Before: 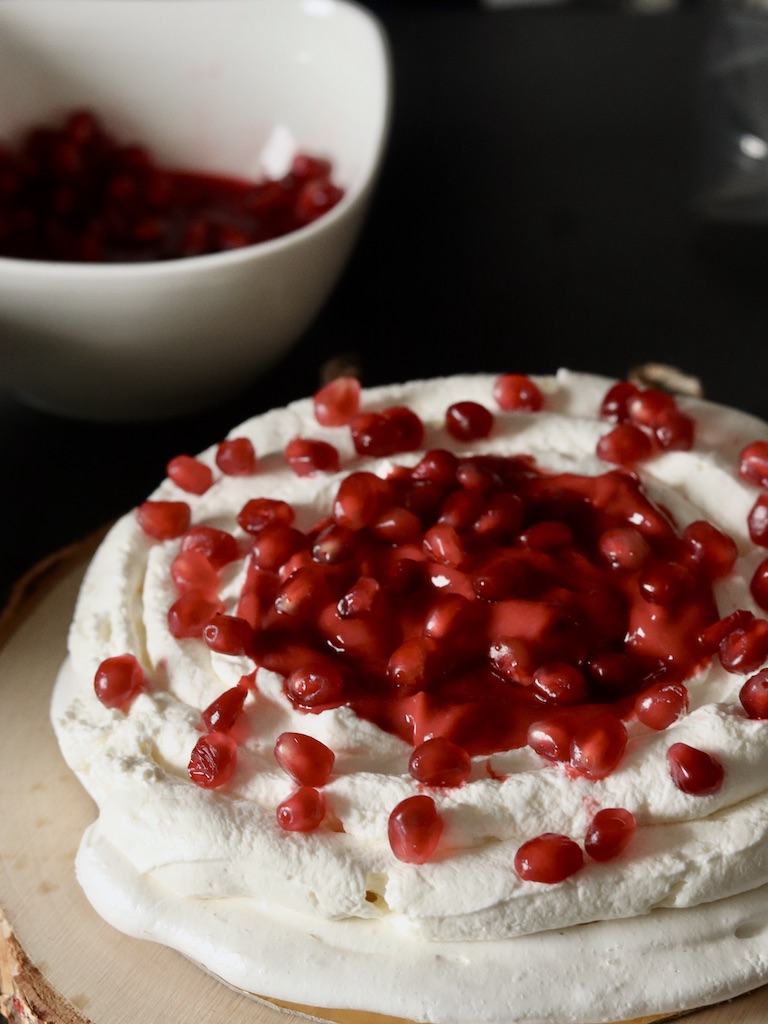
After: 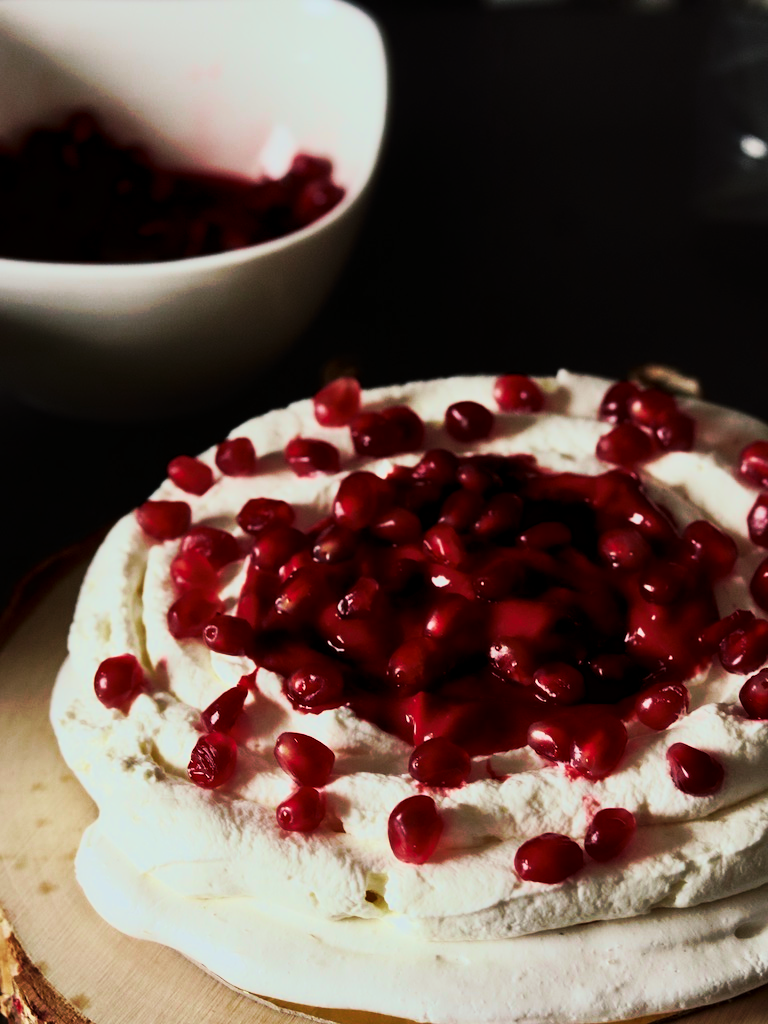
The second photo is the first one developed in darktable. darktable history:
tone curve: curves: ch0 [(0, 0) (0.003, 0.003) (0.011, 0.01) (0.025, 0.023) (0.044, 0.041) (0.069, 0.064) (0.1, 0.093) (0.136, 0.126) (0.177, 0.165) (0.224, 0.208) (0.277, 0.257) (0.335, 0.311) (0.399, 0.37) (0.468, 0.434) (0.543, 0.541) (0.623, 0.622) (0.709, 0.708) (0.801, 0.8) (0.898, 0.897) (1, 1)], preserve colors none
color look up table: target L [93.96, 75.3, 87.74, 88.16, 82.15, 55.93, 53.79, 46.91, 43.87, 29.54, 11.33, 200, 88.07, 68.94, 51.1, 47.55, 44.35, 44.72, 35.16, 24.09, 15.46, 15.28, 8.675, 9.722, 0.532, 92.8, 83.59, 73.08, 79.17, 69.18, 62.21, 59.47, 57.47, 54.24, 59.48, 50.27, 46.32, 47.08, 35.89, 43.54, 29.57, 3.551, 0.468, 84.58, 71.99, 73.54, 59.17, 37.58, 20.61], target a [-10.83, -55.42, -52.93, -43.53, -68.54, -54.95, -50.46, -20.76, -16.56, -34.77, -17.66, 0, 8.736, 2.272, 55.83, 19.8, 69.4, 69.83, 59.28, 45.82, 7.037, 1.55, 24.61, 27.97, -0.104, -5.951, 29.03, -4.2, 1.712, 57.74, 44.78, 92.08, 0.454, 40.15, 92.79, 67.67, 25.56, 74.91, 54.44, 76.52, 50.82, 16.49, 1.101, -47.97, -25.65, -48.55, -27.37, 16.41, -11.31], target b [70.55, 72.05, -6.883, 27.48, 44.8, 56.12, 38.98, 50.79, 21.83, 35.53, 11.32, 0, 32.06, 71.05, 62.5, 44.25, 40.29, 60.37, 22.13, 36.22, 2.061, 21.8, 12.86, 3.897, 0.38, -1.548, -16.81, -40.24, -0.487, -17.09, -57.44, -53.29, -65.68, -2.07, -61.65, -54.6, -44.32, -18.25, -101.46, -77.06, -95.62, -34.26, -2.947, -13.62, -41.17, 0.394, -25.88, -67.45, -16.11], num patches 49
